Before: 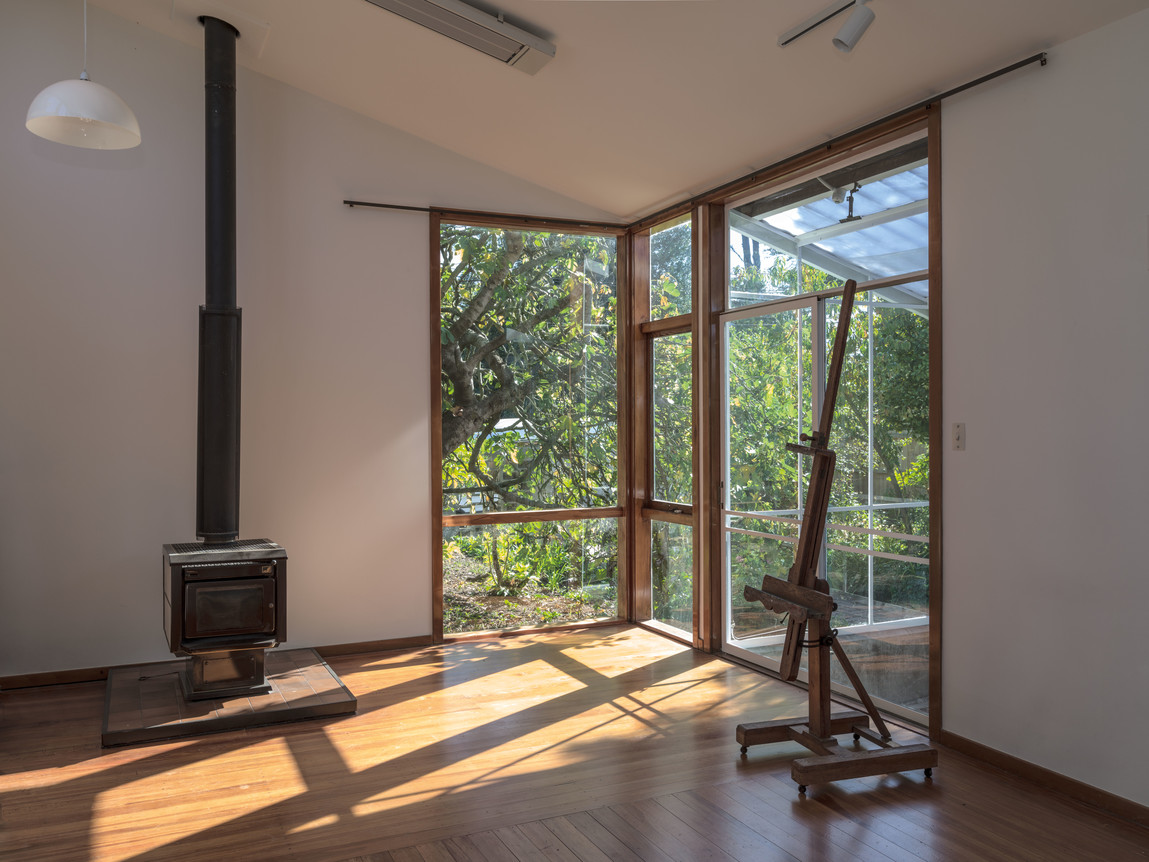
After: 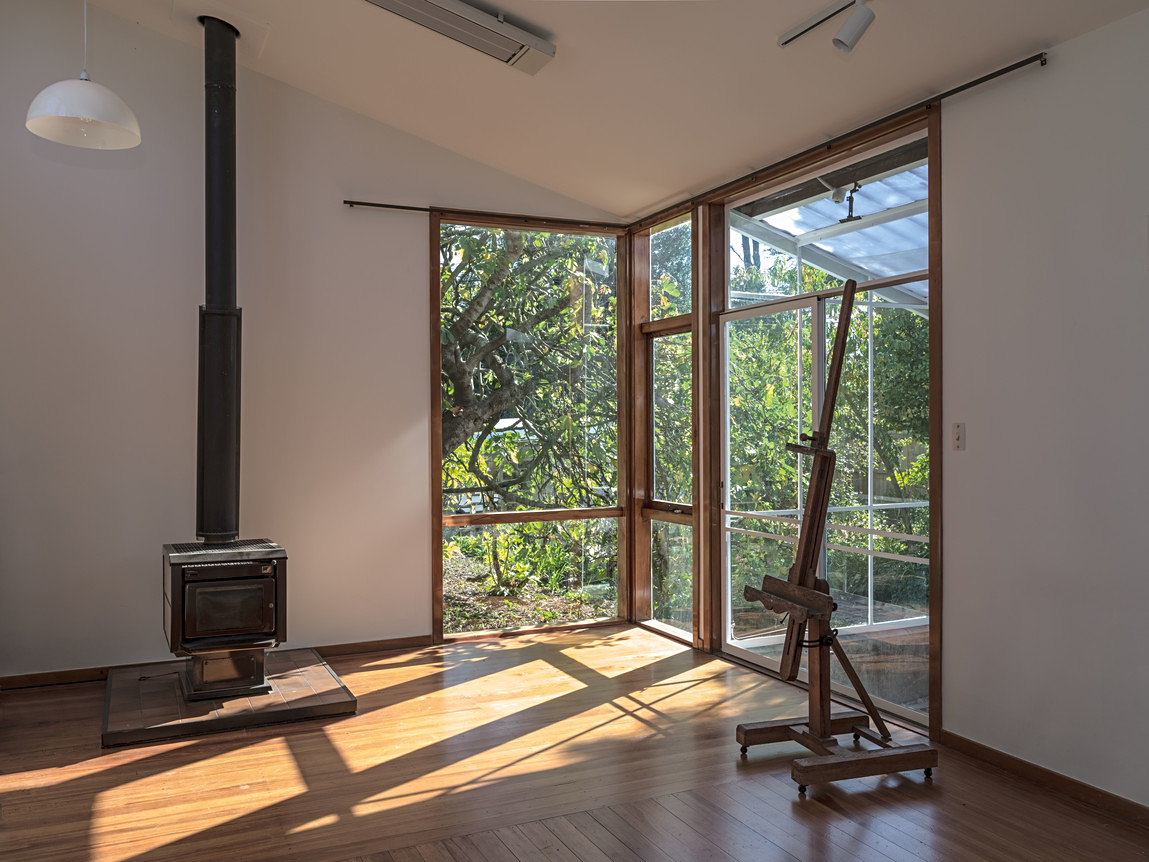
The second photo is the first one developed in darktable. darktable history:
sharpen: radius 2.518, amount 0.32
